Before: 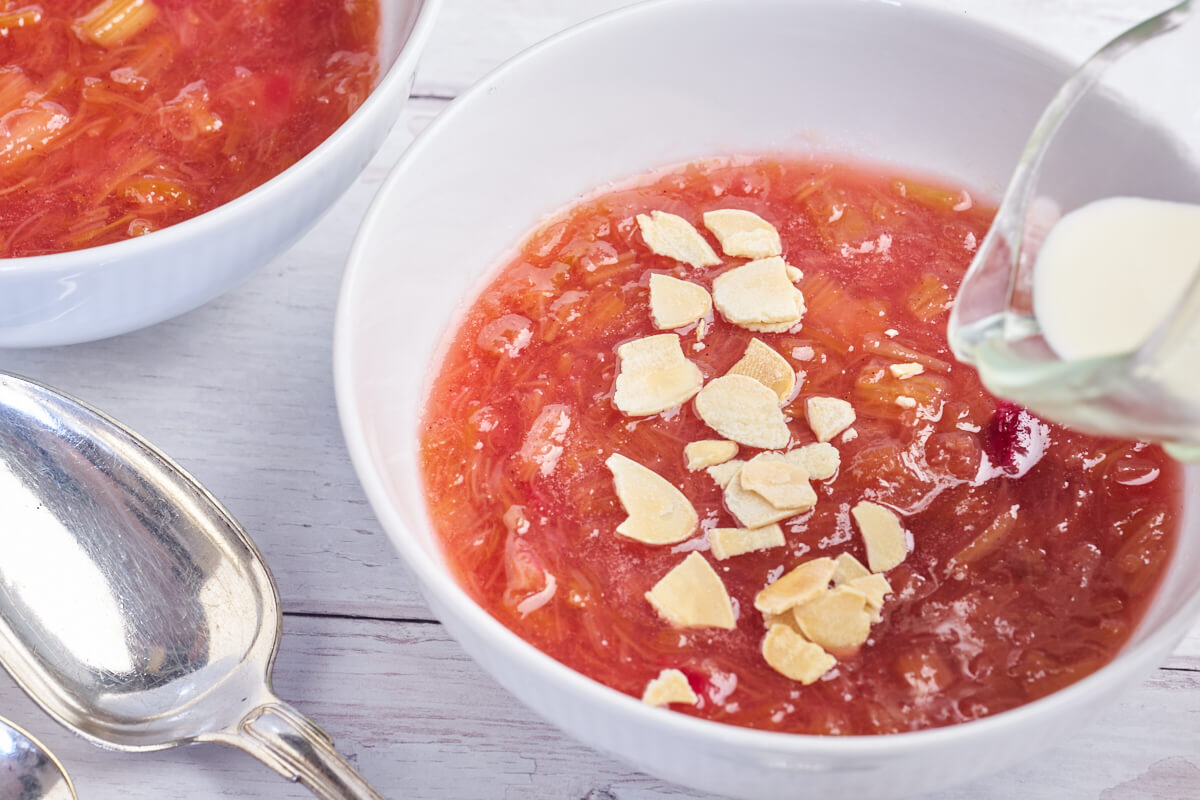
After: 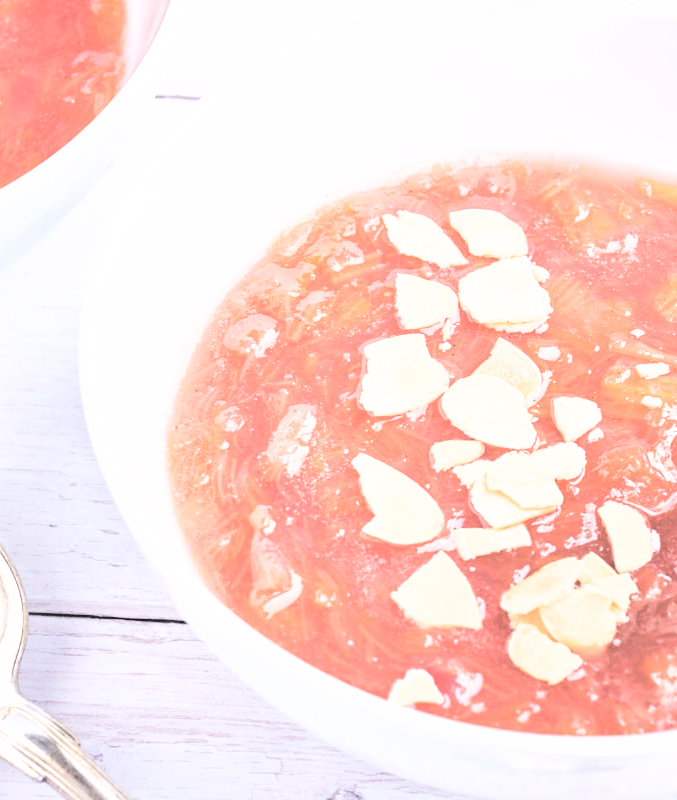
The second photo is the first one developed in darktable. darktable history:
crop: left 21.235%, right 22.312%
filmic rgb: black relative exposure -8.26 EV, white relative exposure 2.24 EV, hardness 7.09, latitude 86.47%, contrast 1.698, highlights saturation mix -4.43%, shadows ↔ highlights balance -1.86%
contrast brightness saturation: brightness 0.996
